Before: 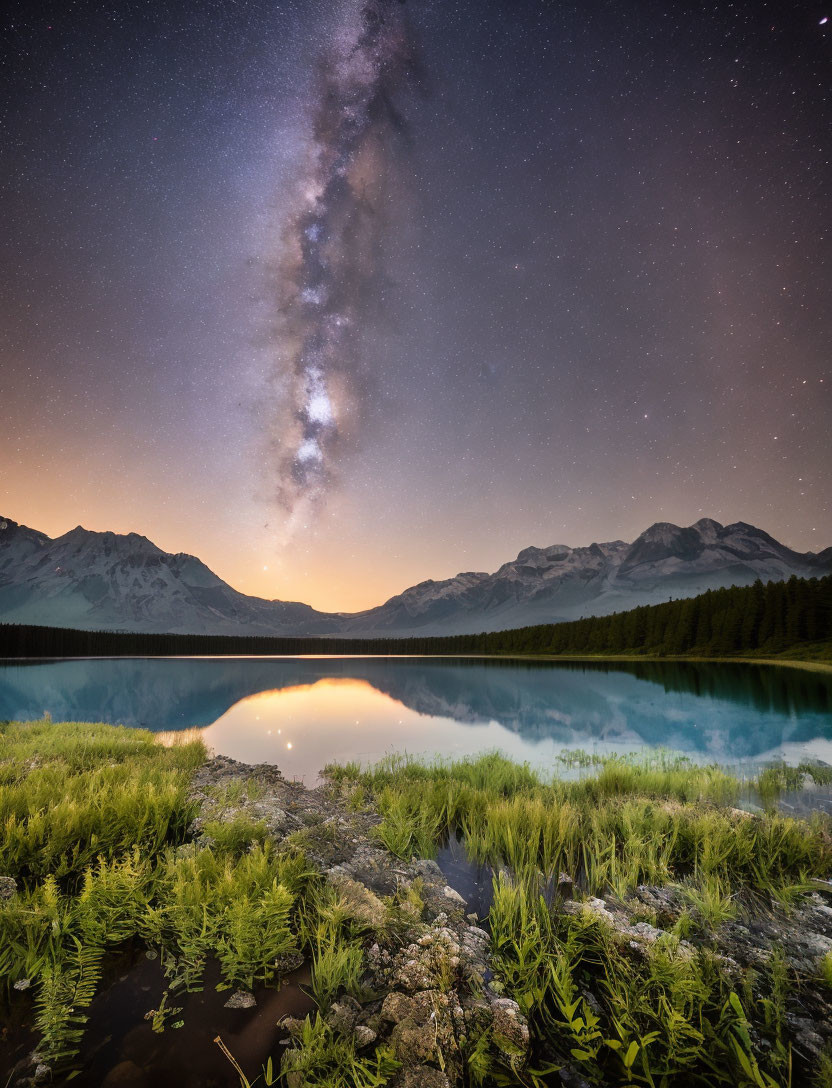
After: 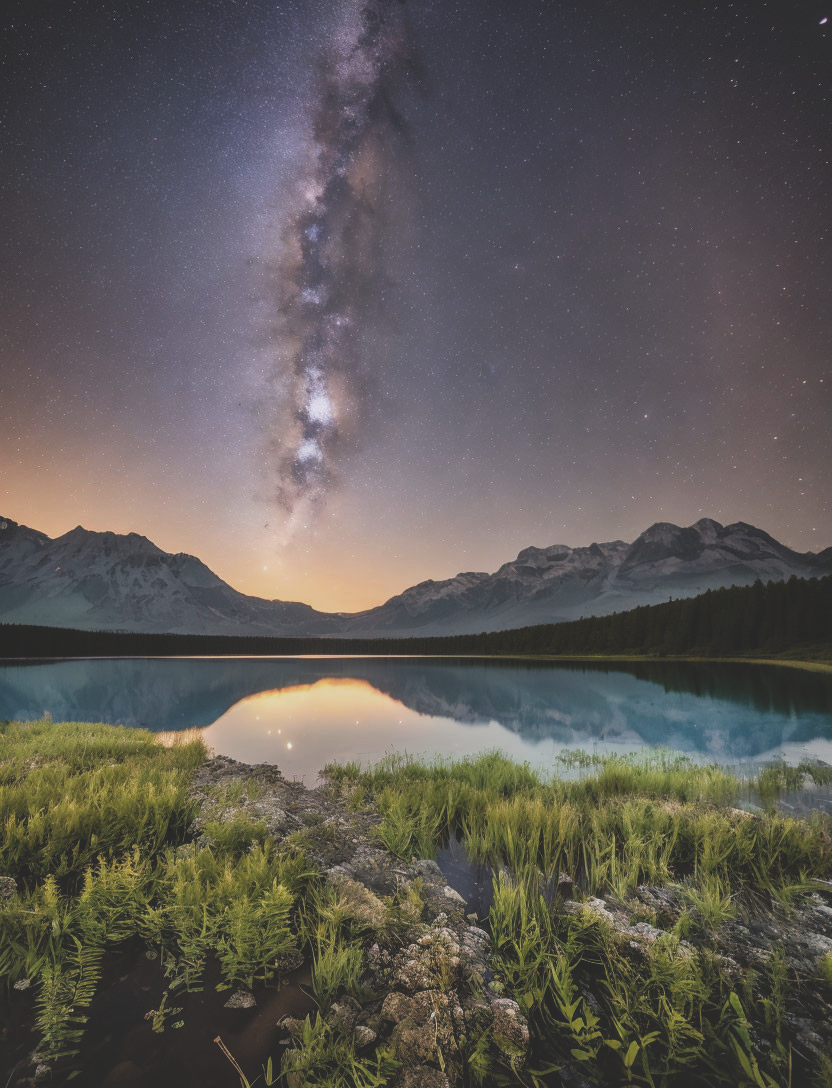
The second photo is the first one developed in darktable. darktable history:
local contrast: on, module defaults
exposure: black level correction -0.035, exposure -0.498 EV, compensate highlight preservation false
